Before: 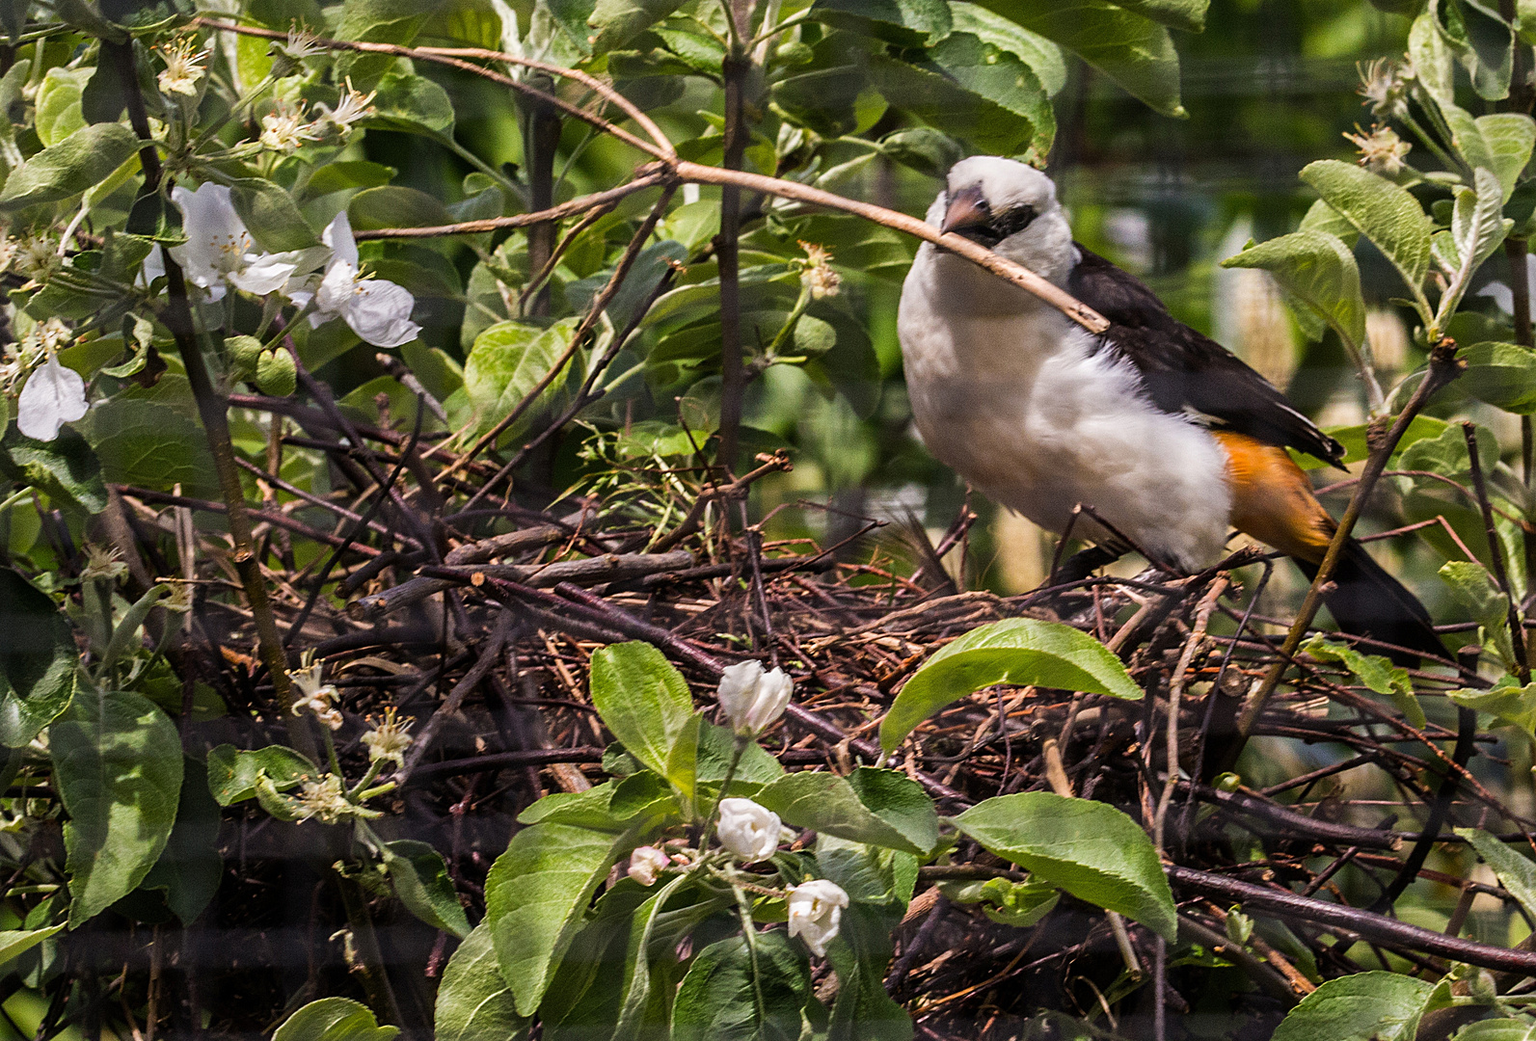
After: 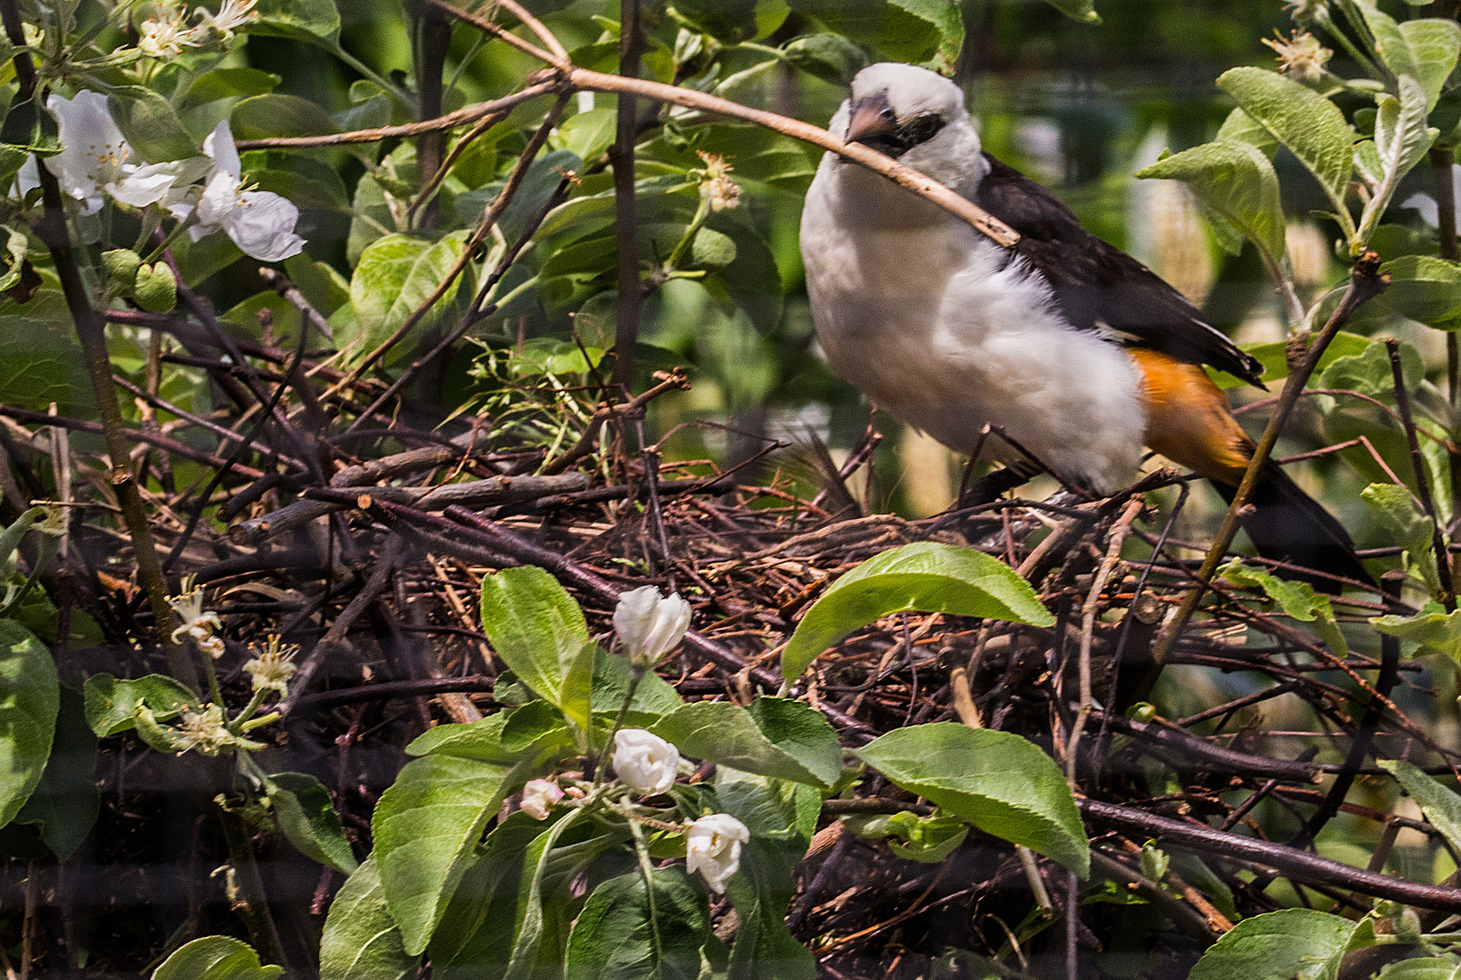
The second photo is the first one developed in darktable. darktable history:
tone equalizer: -8 EV -0.002 EV, -7 EV 0.005 EV, -6 EV -0.009 EV, -5 EV 0.011 EV, -4 EV -0.012 EV, -3 EV 0.007 EV, -2 EV -0.062 EV, -1 EV -0.293 EV, +0 EV -0.582 EV, smoothing diameter 2%, edges refinement/feathering 20, mask exposure compensation -1.57 EV, filter diffusion 5
crop and rotate: left 8.262%, top 9.226%
